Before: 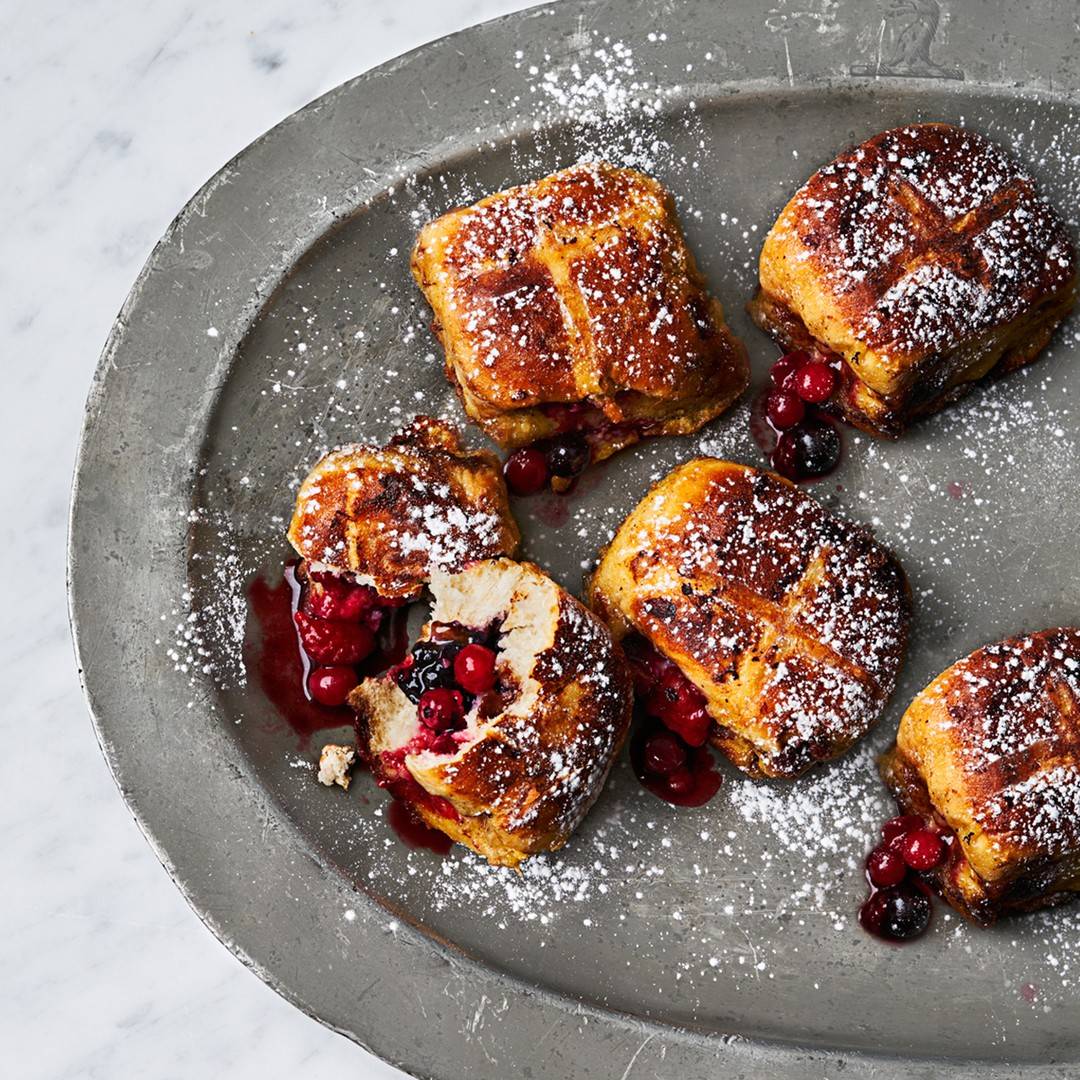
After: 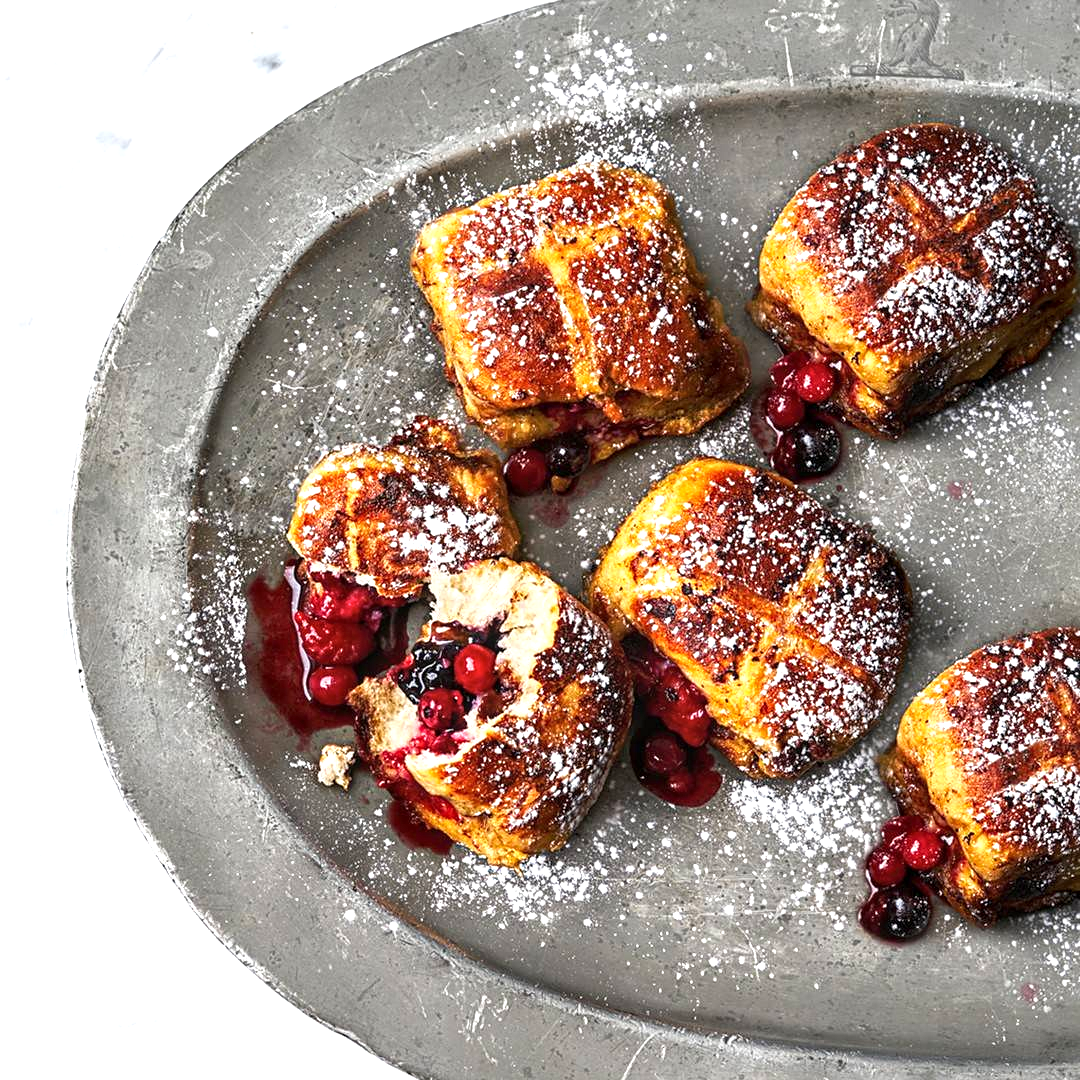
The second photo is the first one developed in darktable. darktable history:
exposure: black level correction 0, exposure 0.695 EV, compensate highlight preservation false
sharpen: amount 0.205
local contrast: on, module defaults
